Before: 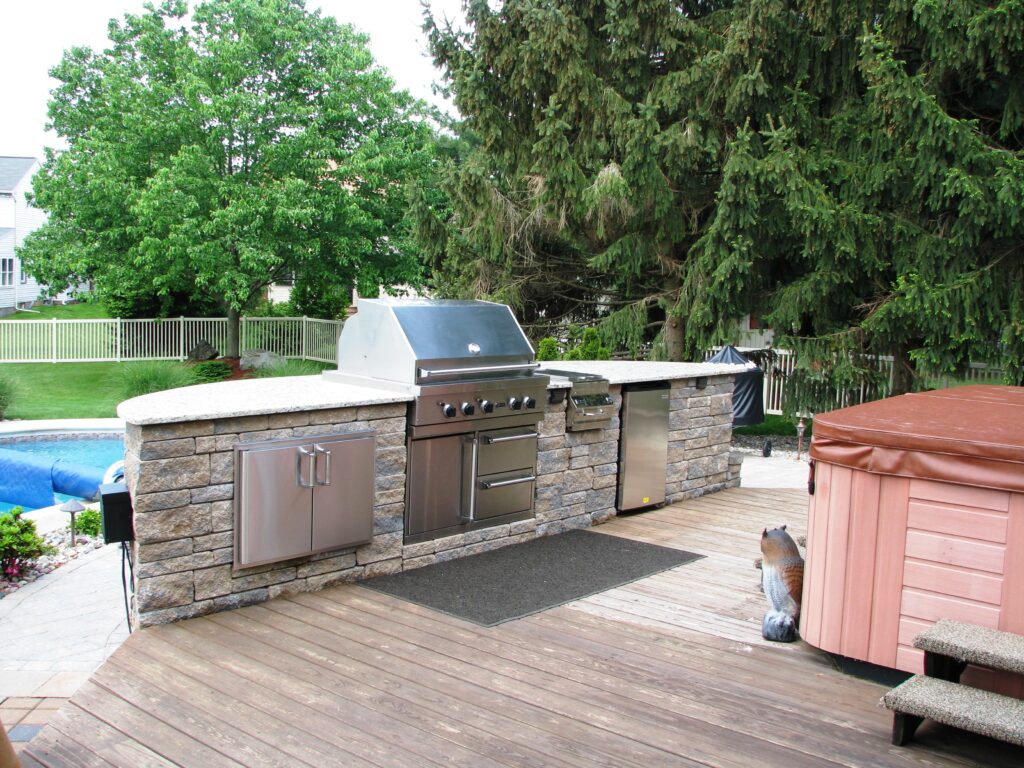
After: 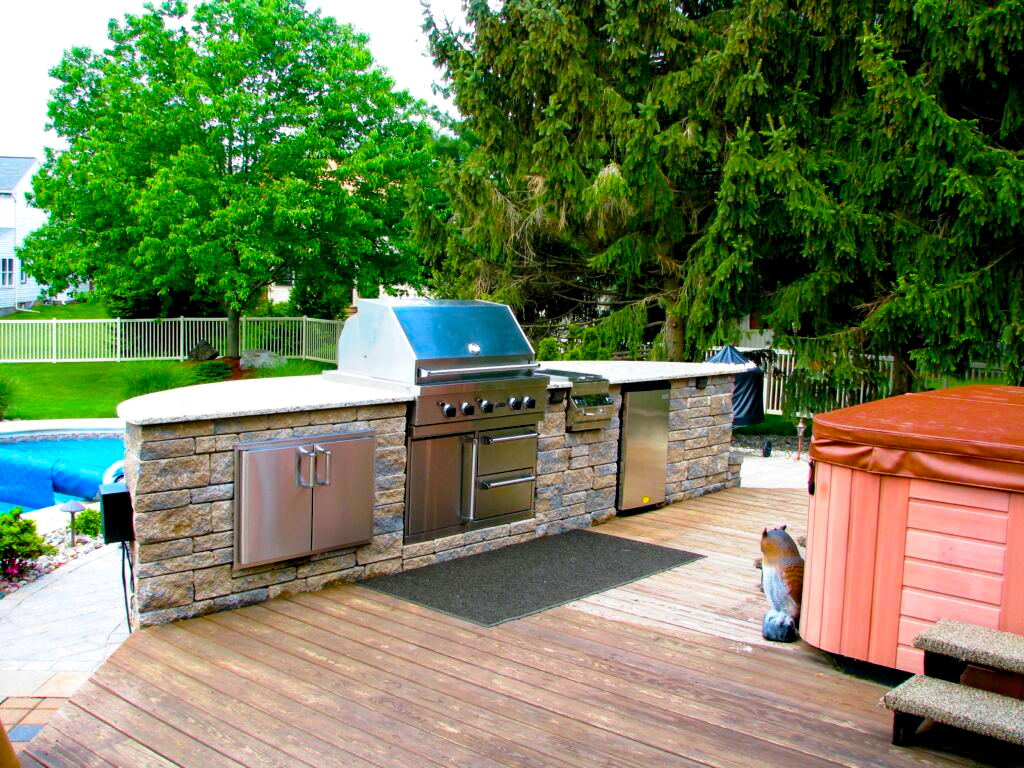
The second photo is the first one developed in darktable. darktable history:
color balance rgb: shadows lift › chroma 2.038%, shadows lift › hue 136.61°, global offset › luminance -0.892%, linear chroma grading › global chroma 49.715%, perceptual saturation grading › global saturation 30.749%, contrast 5.637%
haze removal: compatibility mode true, adaptive false
